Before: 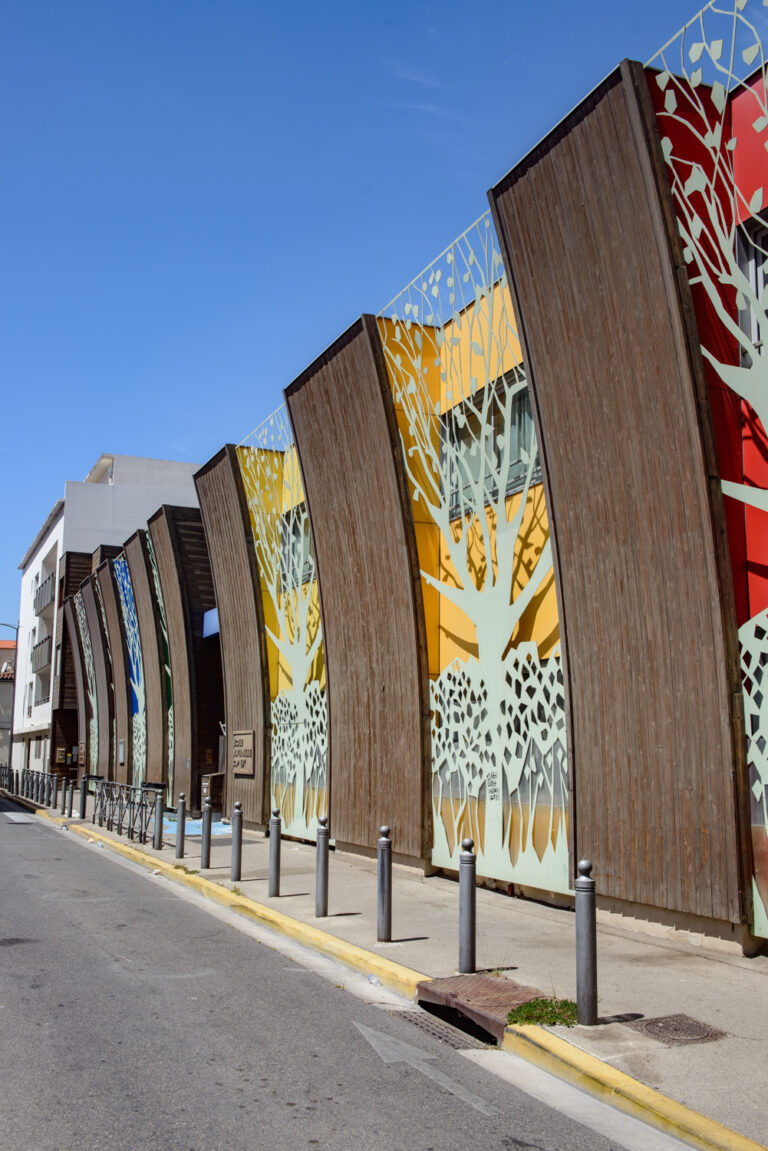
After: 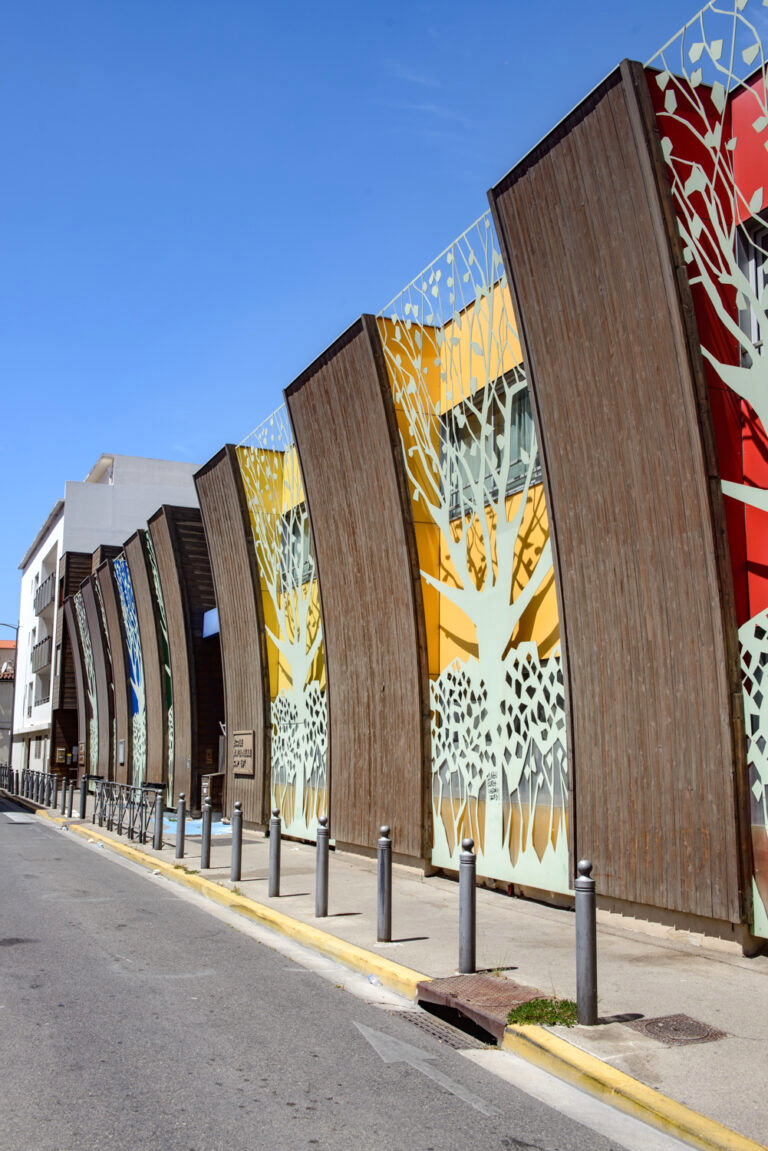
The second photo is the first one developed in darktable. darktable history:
exposure: exposure 0.257 EV, compensate exposure bias true, compensate highlight preservation false
